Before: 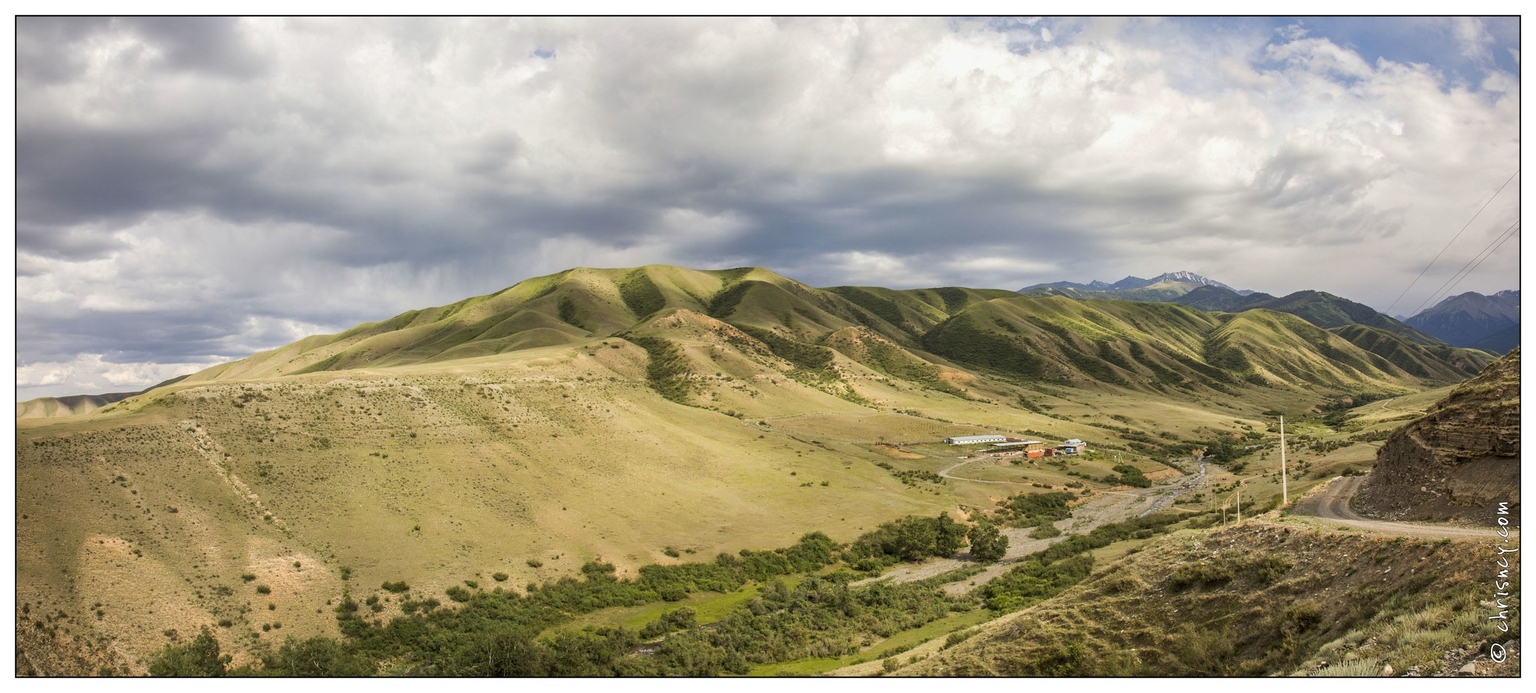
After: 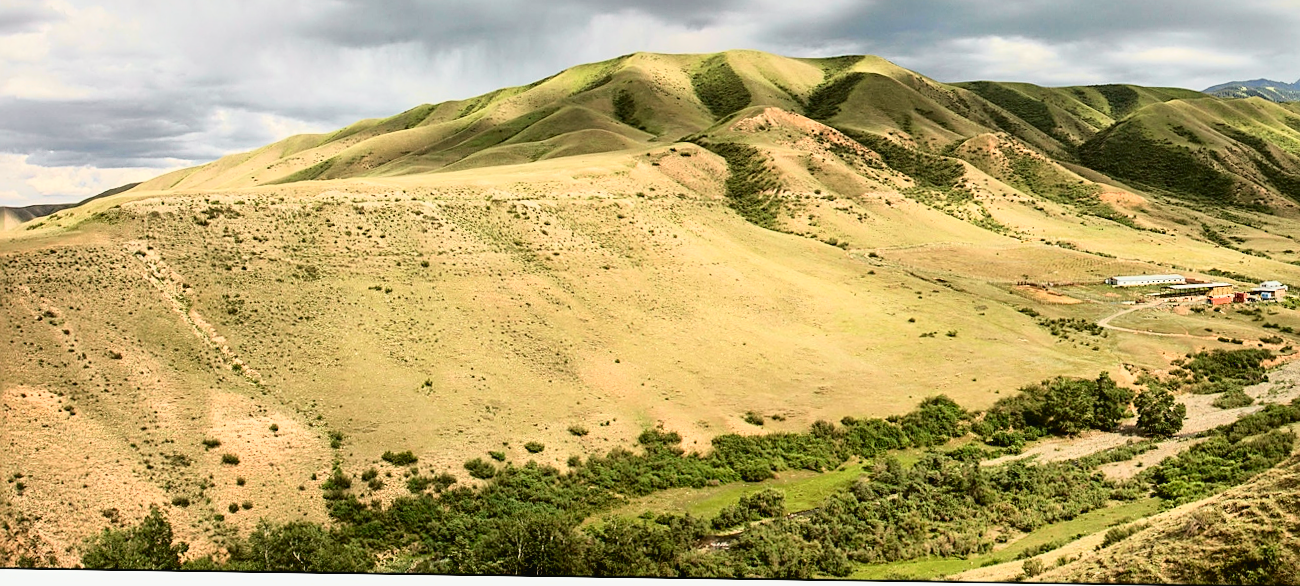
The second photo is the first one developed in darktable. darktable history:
local contrast: mode bilateral grid, contrast 20, coarseness 50, detail 120%, midtone range 0.2
white balance: emerald 1
crop and rotate: angle -0.82°, left 3.85%, top 31.828%, right 27.992%
sharpen: on, module defaults
rotate and perspective: automatic cropping off
filmic rgb: black relative exposure -9.5 EV, white relative exposure 3.02 EV, hardness 6.12
tone curve: curves: ch0 [(0.003, 0.032) (0.037, 0.037) (0.149, 0.117) (0.297, 0.318) (0.41, 0.48) (0.541, 0.649) (0.722, 0.857) (0.875, 0.946) (1, 0.98)]; ch1 [(0, 0) (0.305, 0.325) (0.453, 0.437) (0.482, 0.474) (0.501, 0.498) (0.506, 0.503) (0.559, 0.576) (0.6, 0.635) (0.656, 0.707) (1, 1)]; ch2 [(0, 0) (0.323, 0.277) (0.408, 0.399) (0.45, 0.48) (0.499, 0.502) (0.515, 0.532) (0.573, 0.602) (0.653, 0.675) (0.75, 0.756) (1, 1)], color space Lab, independent channels, preserve colors none
